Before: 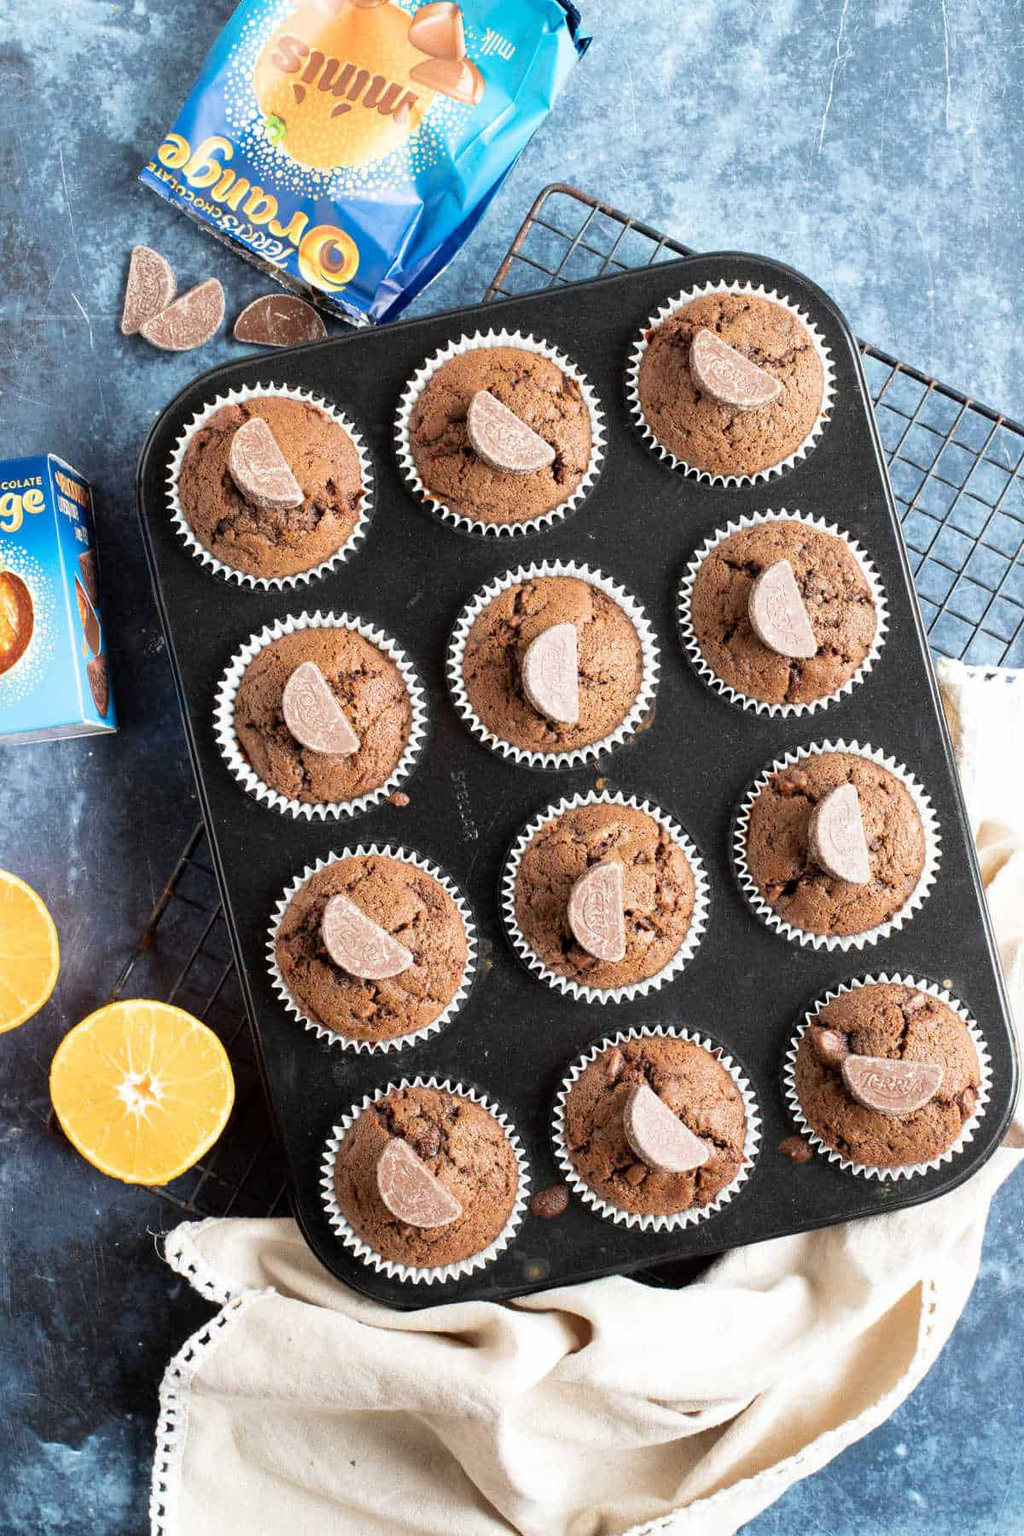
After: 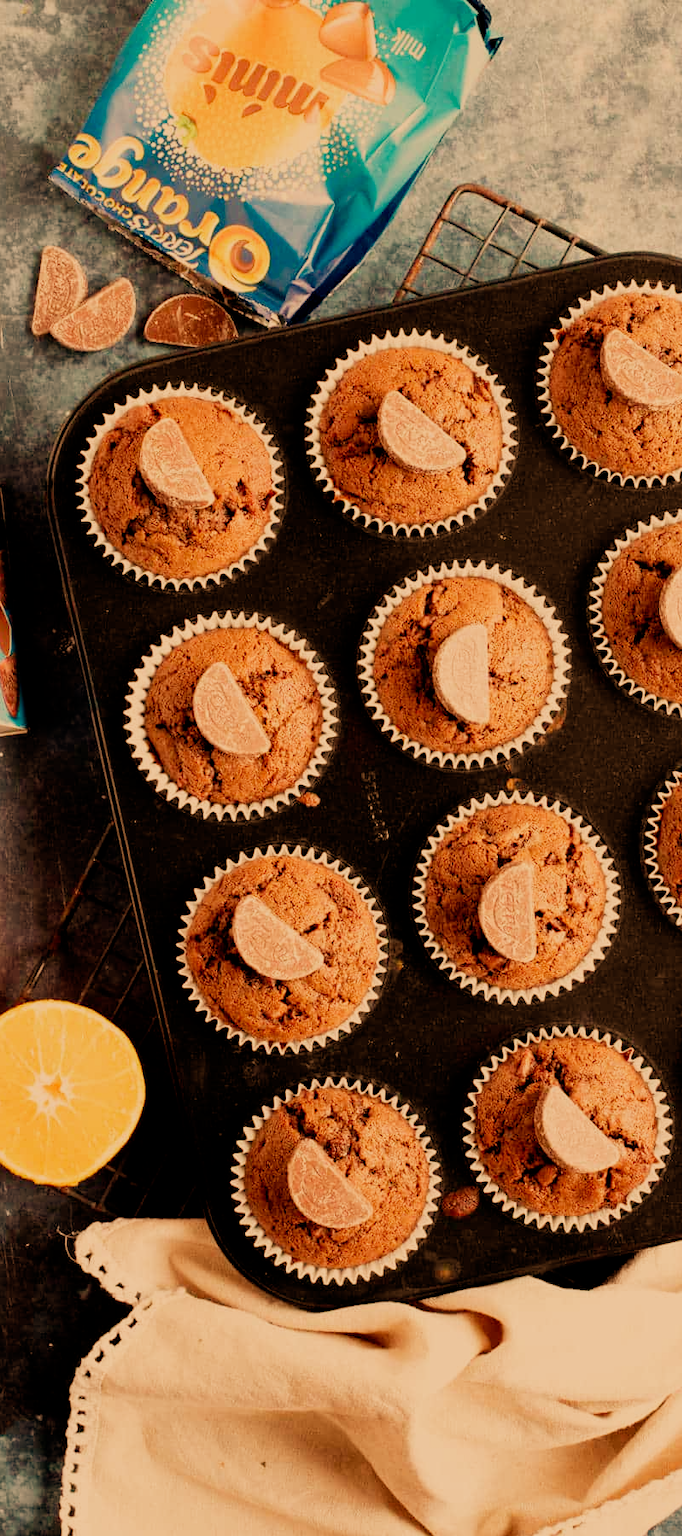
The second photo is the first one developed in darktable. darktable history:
white balance: red 1.467, blue 0.684
filmic rgb: middle gray luminance 29%, black relative exposure -10.3 EV, white relative exposure 5.5 EV, threshold 6 EV, target black luminance 0%, hardness 3.95, latitude 2.04%, contrast 1.132, highlights saturation mix 5%, shadows ↔ highlights balance 15.11%, preserve chrominance no, color science v3 (2019), use custom middle-gray values true, iterations of high-quality reconstruction 0, enable highlight reconstruction true
crop and rotate: left 8.786%, right 24.548%
